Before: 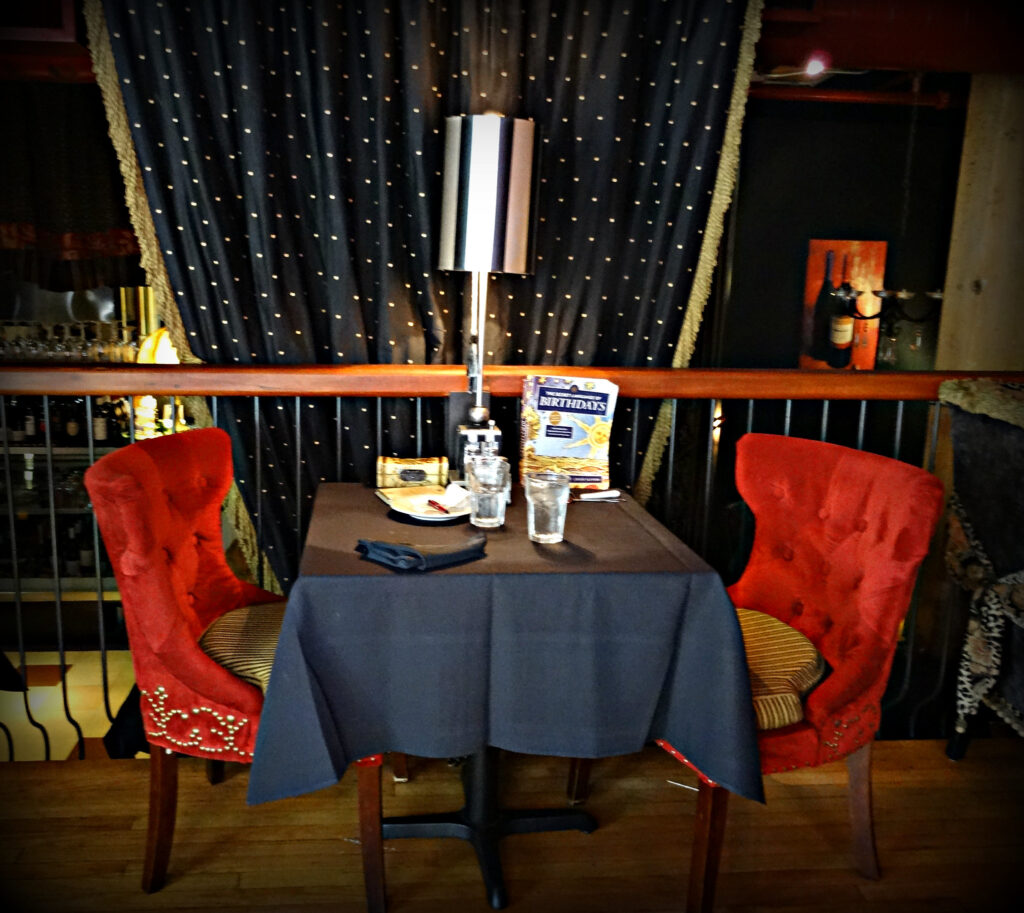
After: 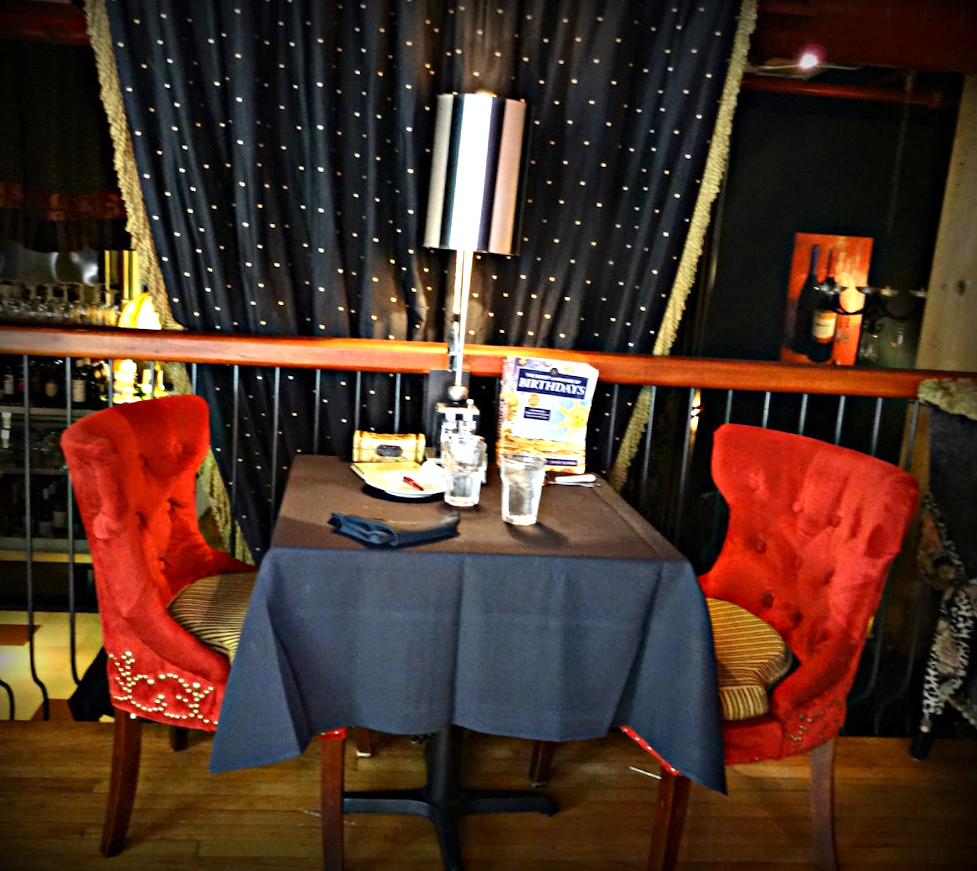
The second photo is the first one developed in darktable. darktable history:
crop and rotate: angle -2.5°
exposure: exposure 0.565 EV, compensate highlight preservation false
contrast brightness saturation: contrast 0.104, brightness 0.024, saturation 0.017
